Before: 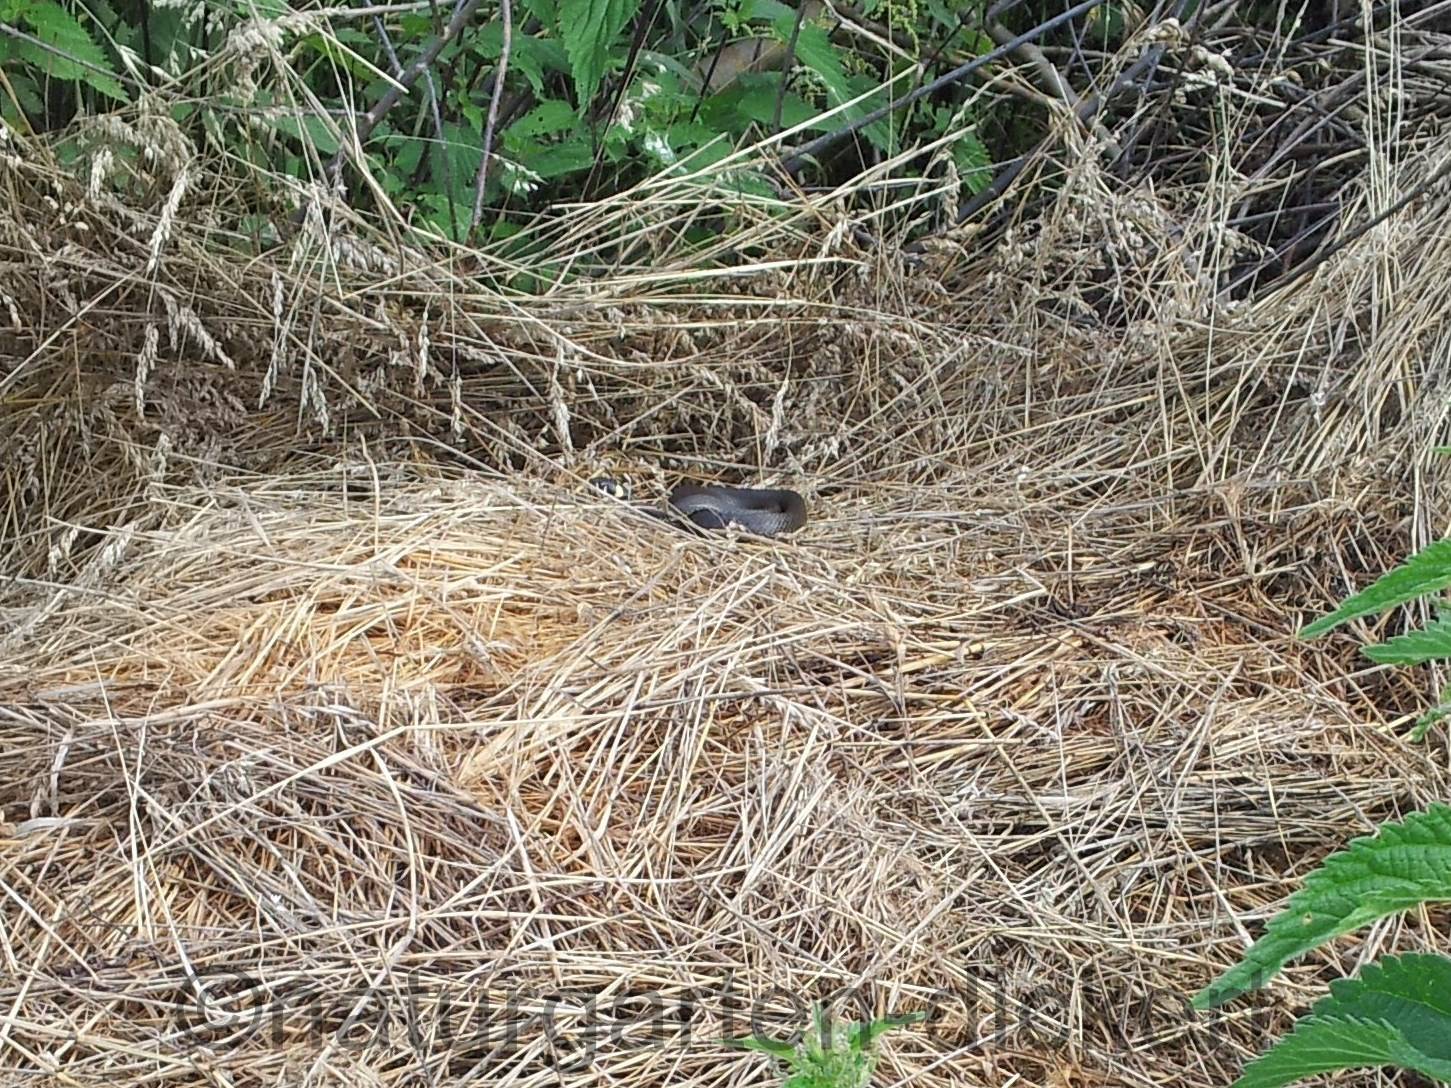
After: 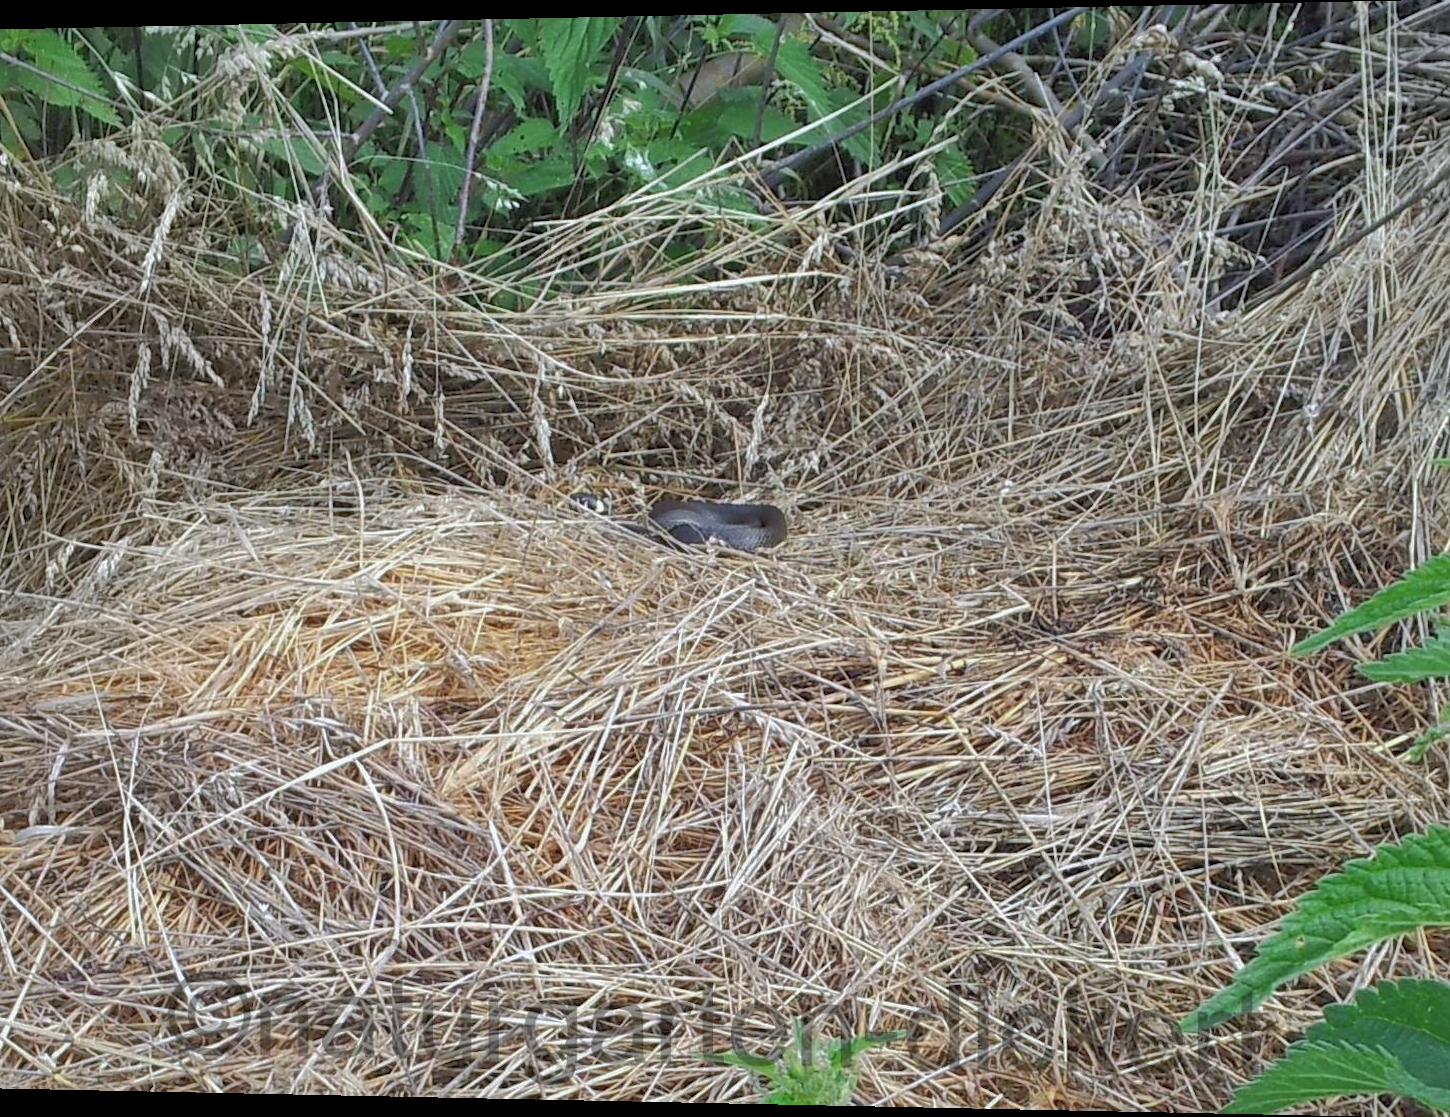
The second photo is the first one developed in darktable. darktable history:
white balance: red 0.974, blue 1.044
shadows and highlights: shadows 60, highlights -60
rotate and perspective: lens shift (horizontal) -0.055, automatic cropping off
